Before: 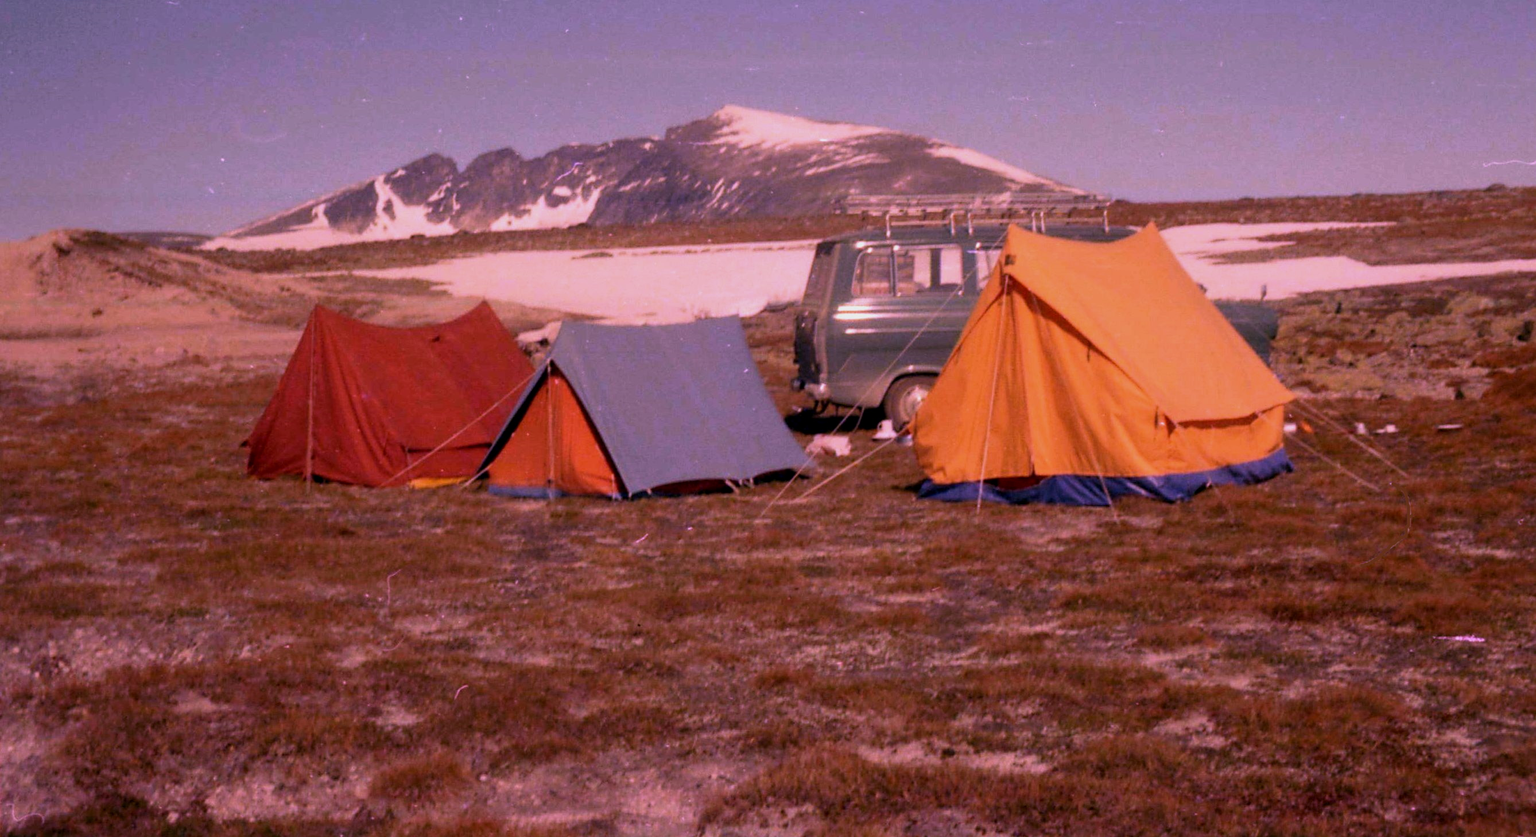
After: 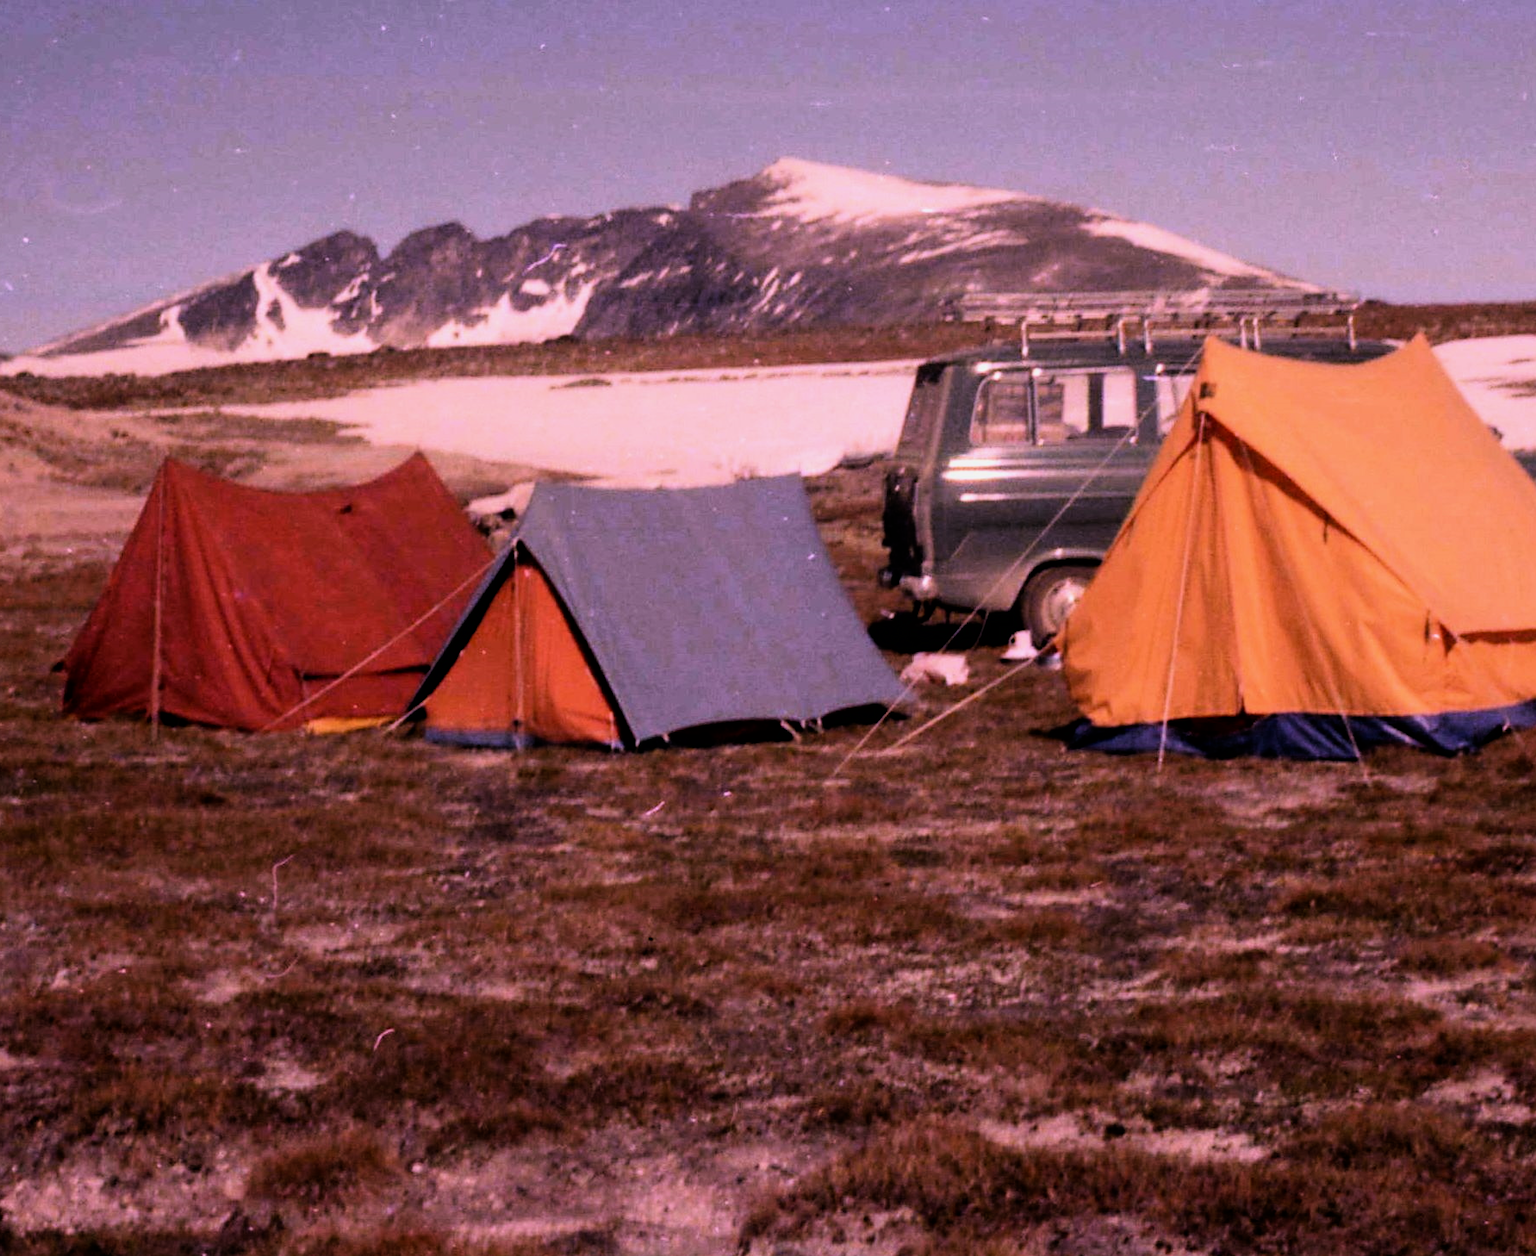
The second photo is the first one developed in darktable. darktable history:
crop and rotate: left 13.409%, right 19.924%
filmic rgb: black relative exposure -5.42 EV, white relative exposure 2.85 EV, dynamic range scaling -37.73%, hardness 4, contrast 1.605, highlights saturation mix -0.93%
